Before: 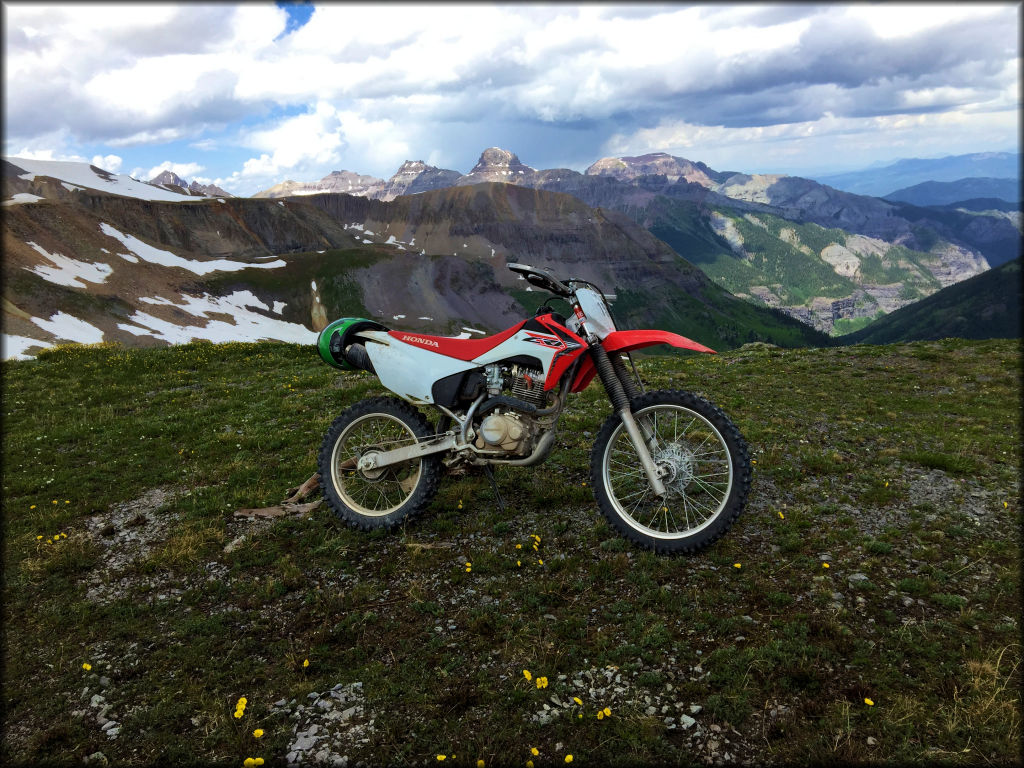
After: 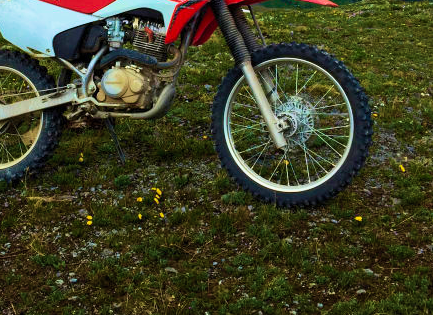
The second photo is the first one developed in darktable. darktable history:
velvia: strength 74.8%
contrast brightness saturation: contrast 0.203, brightness 0.161, saturation 0.229
crop: left 37.065%, top 45.279%, right 20.636%, bottom 13.691%
